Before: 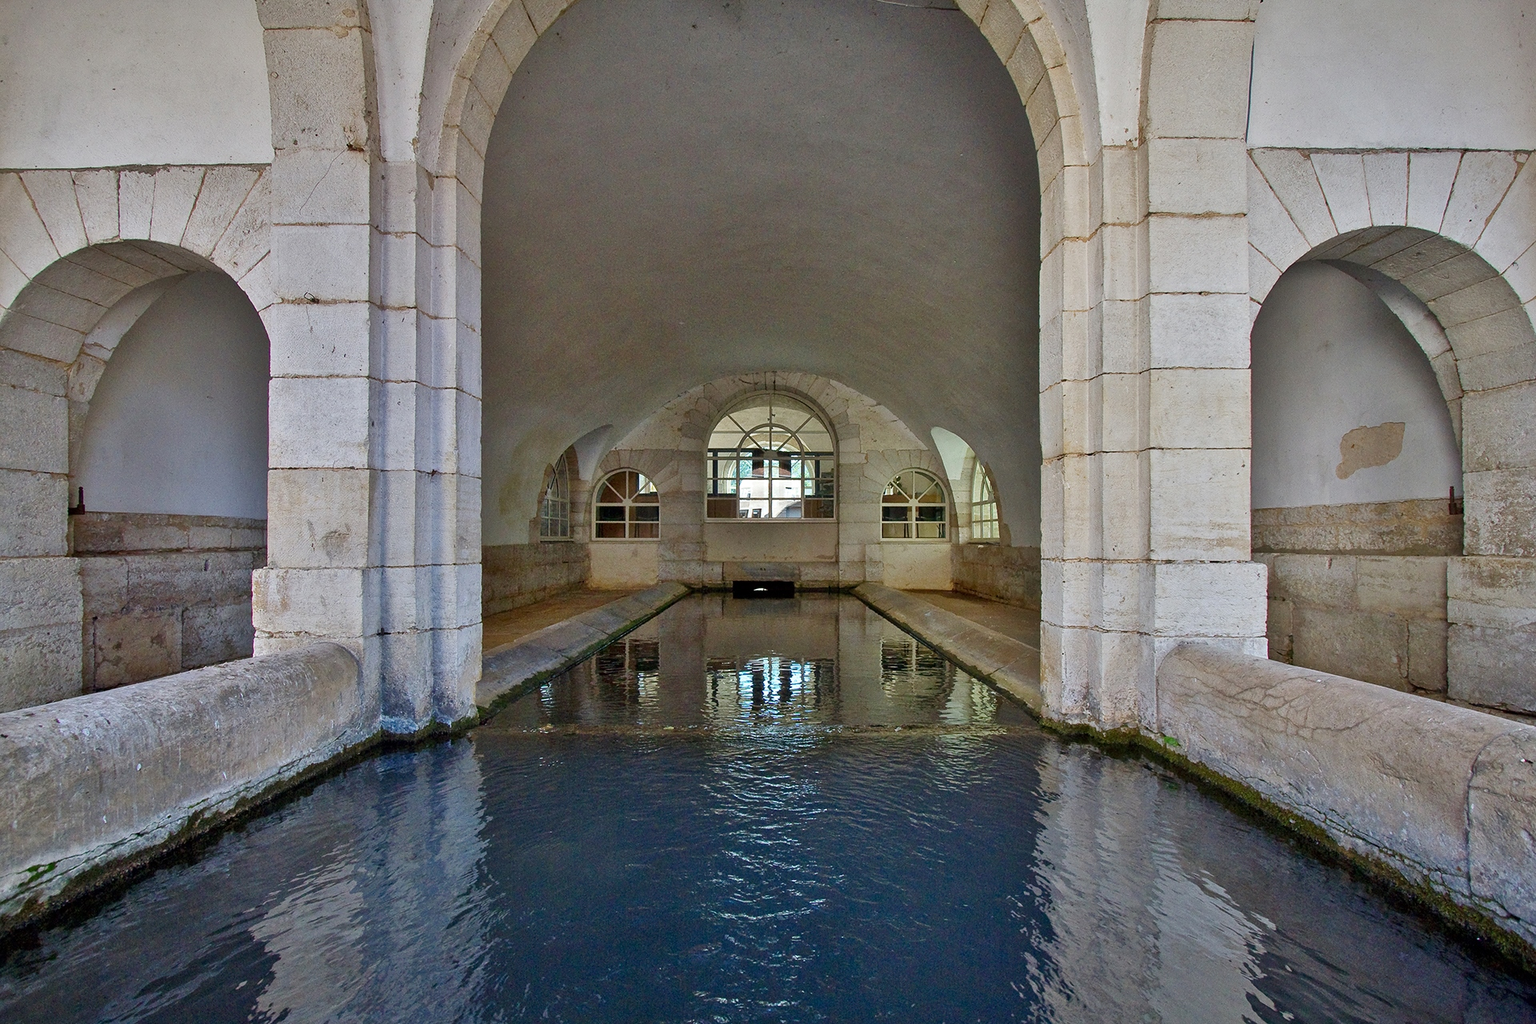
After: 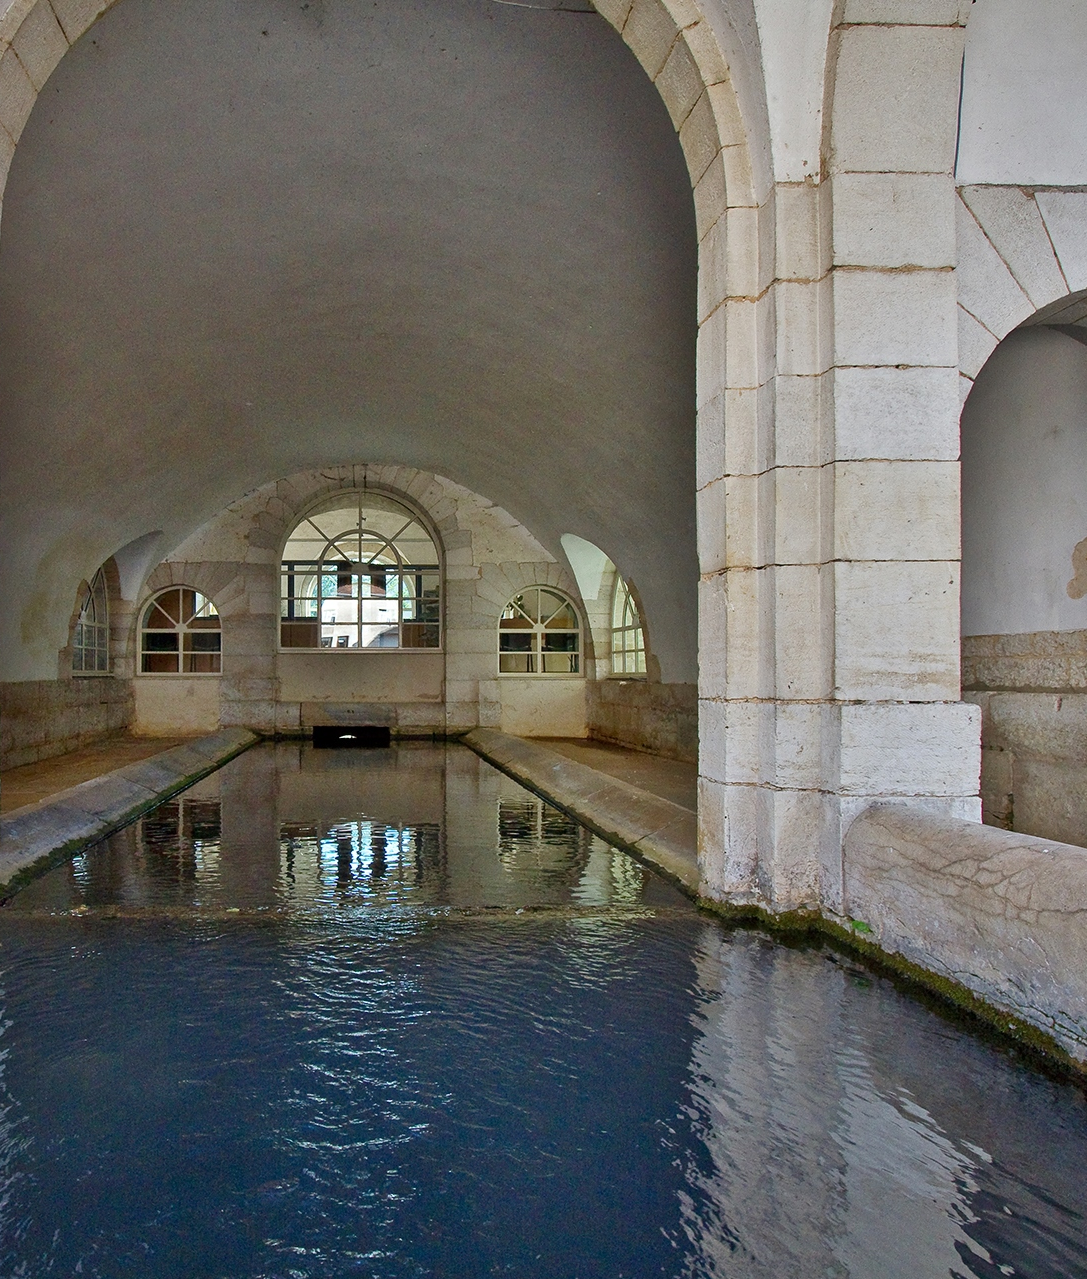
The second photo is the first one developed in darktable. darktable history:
exposure: compensate highlight preservation false
crop: left 31.458%, top 0%, right 11.876%
